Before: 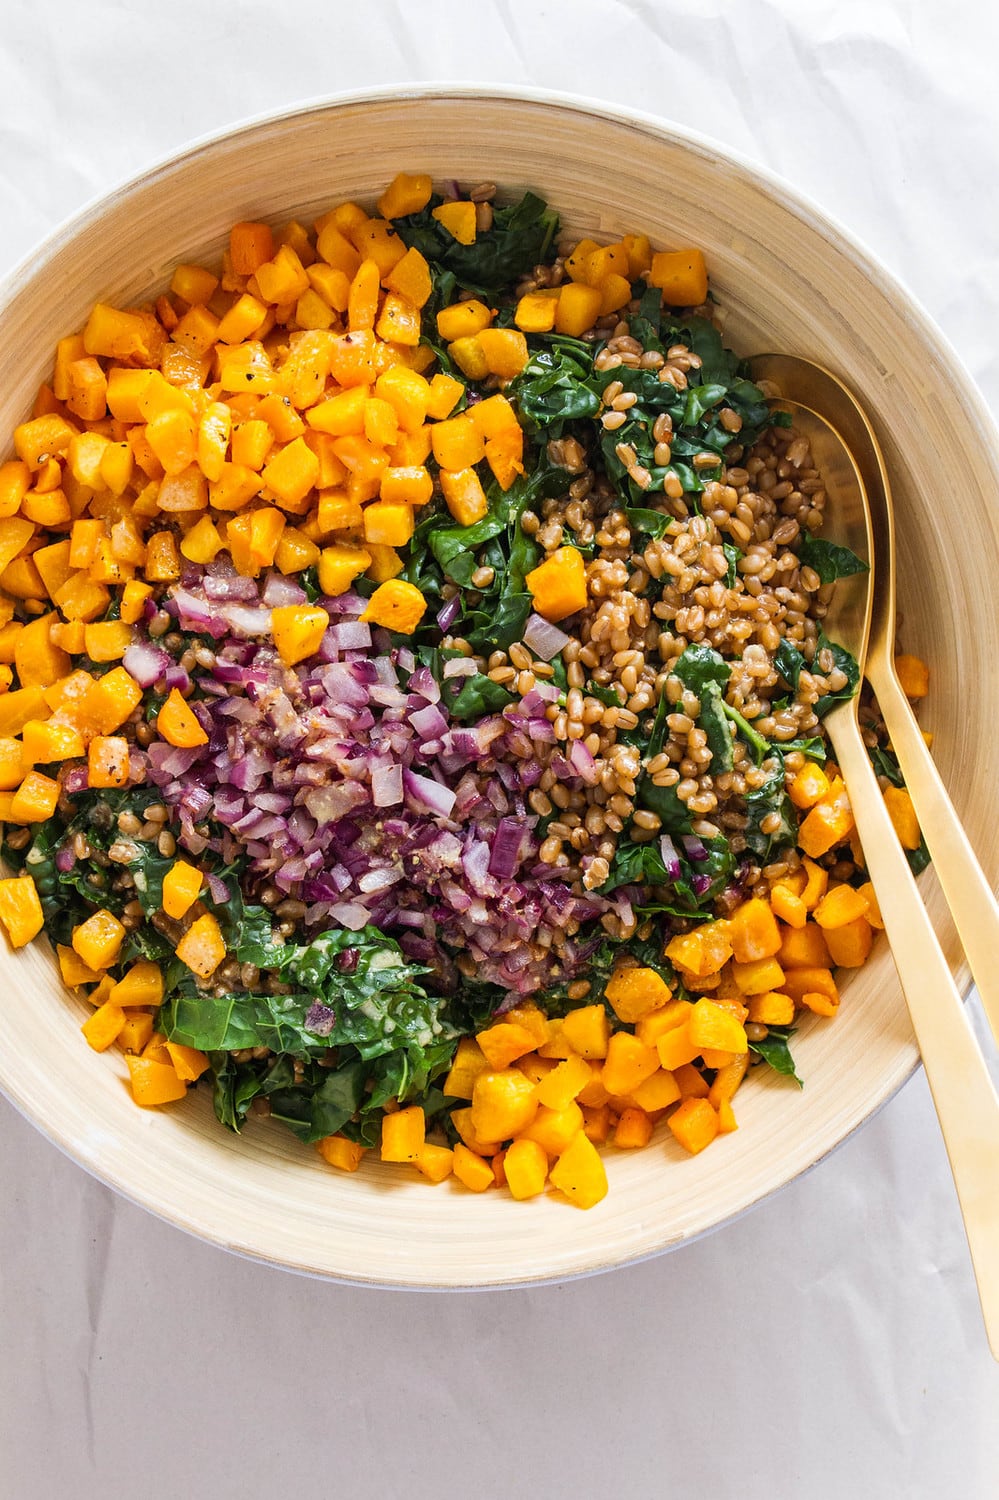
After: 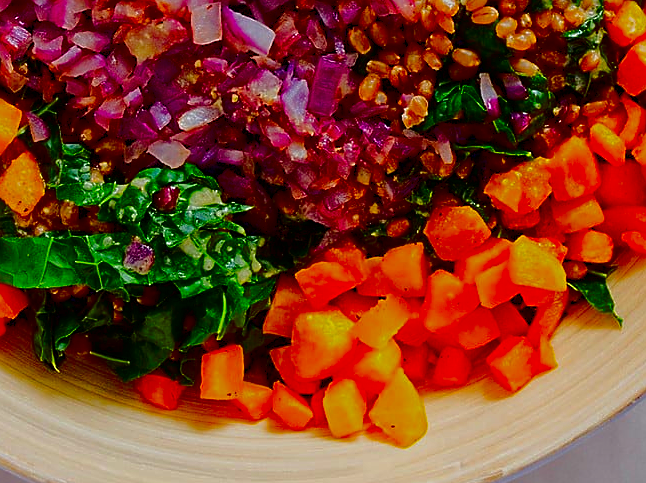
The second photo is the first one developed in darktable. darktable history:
crop: left 18.127%, top 50.866%, right 17.191%, bottom 16.921%
tone equalizer: -7 EV 0.144 EV, -6 EV 0.629 EV, -5 EV 1.11 EV, -4 EV 1.35 EV, -3 EV 1.15 EV, -2 EV 0.6 EV, -1 EV 0.148 EV, edges refinement/feathering 500, mask exposure compensation -1.57 EV, preserve details no
sharpen: on, module defaults
contrast brightness saturation: brightness -0.987, saturation 0.991
color balance rgb: shadows lift › luminance 0.374%, shadows lift › chroma 6.997%, shadows lift › hue 300.82°, power › hue 73.05°, perceptual saturation grading › global saturation 0.245%, global vibrance -8.818%, contrast -12.695%, saturation formula JzAzBz (2021)
